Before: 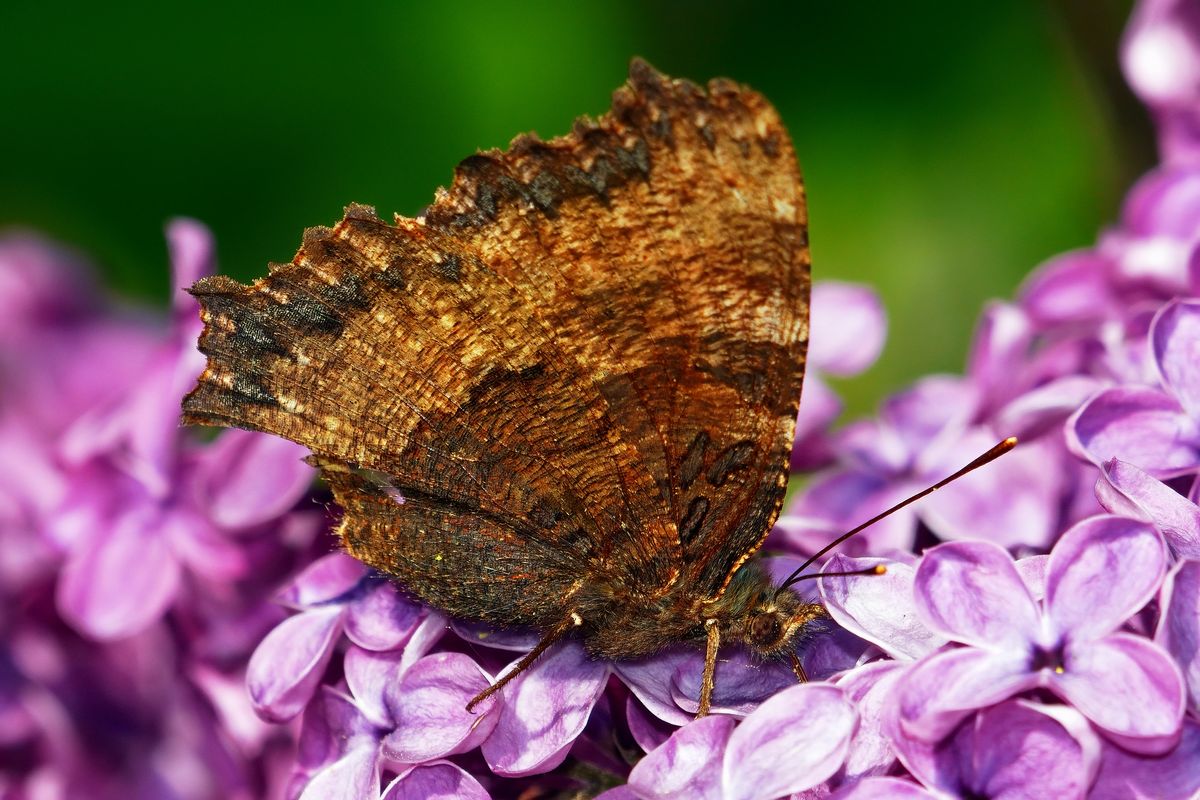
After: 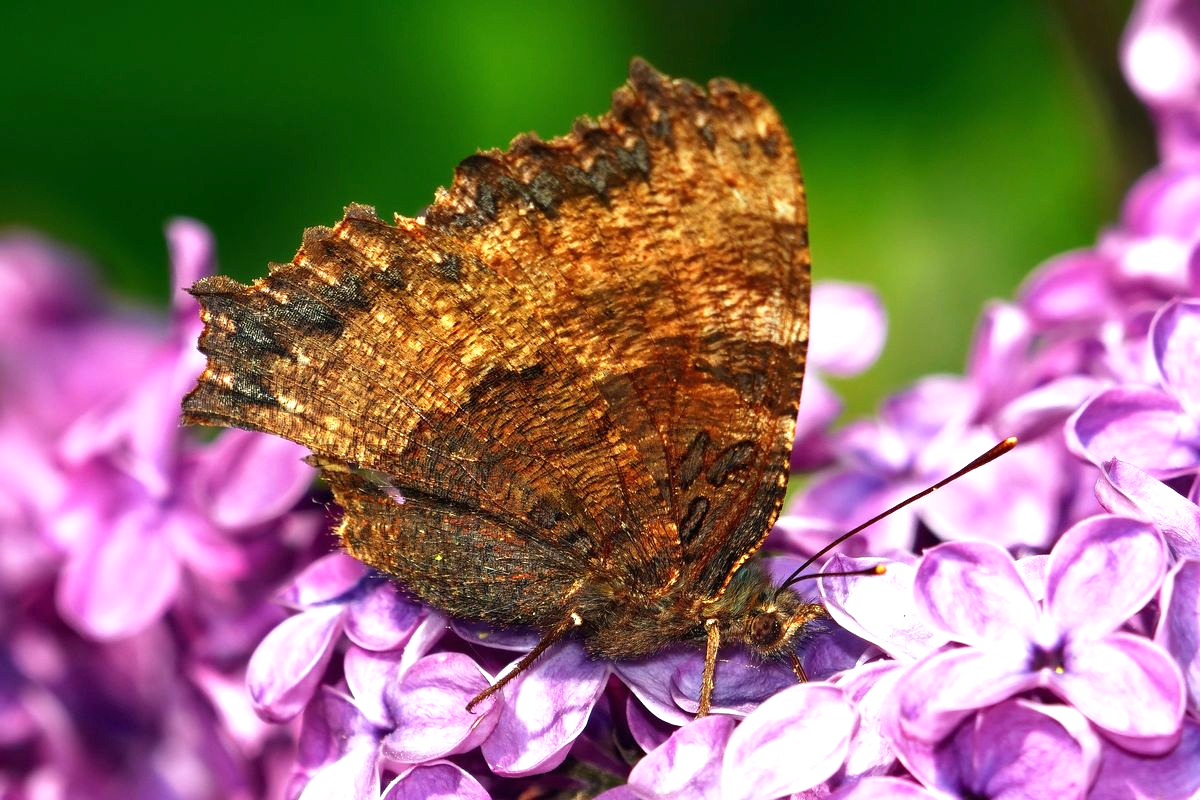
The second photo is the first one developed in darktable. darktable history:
exposure: black level correction 0, exposure 0.595 EV, compensate highlight preservation false
